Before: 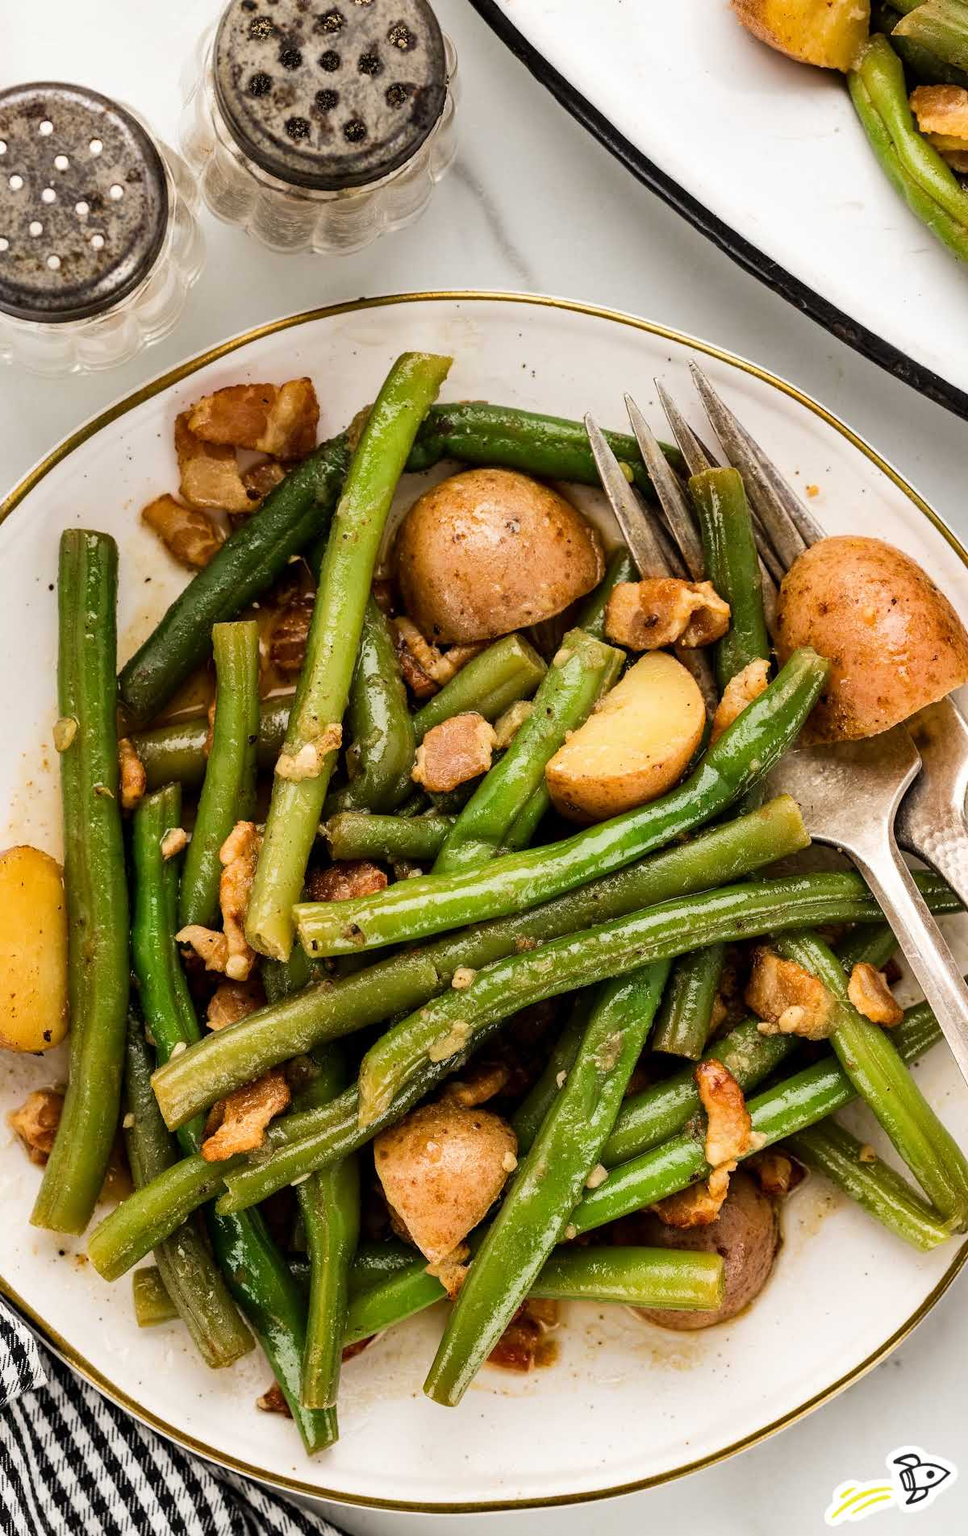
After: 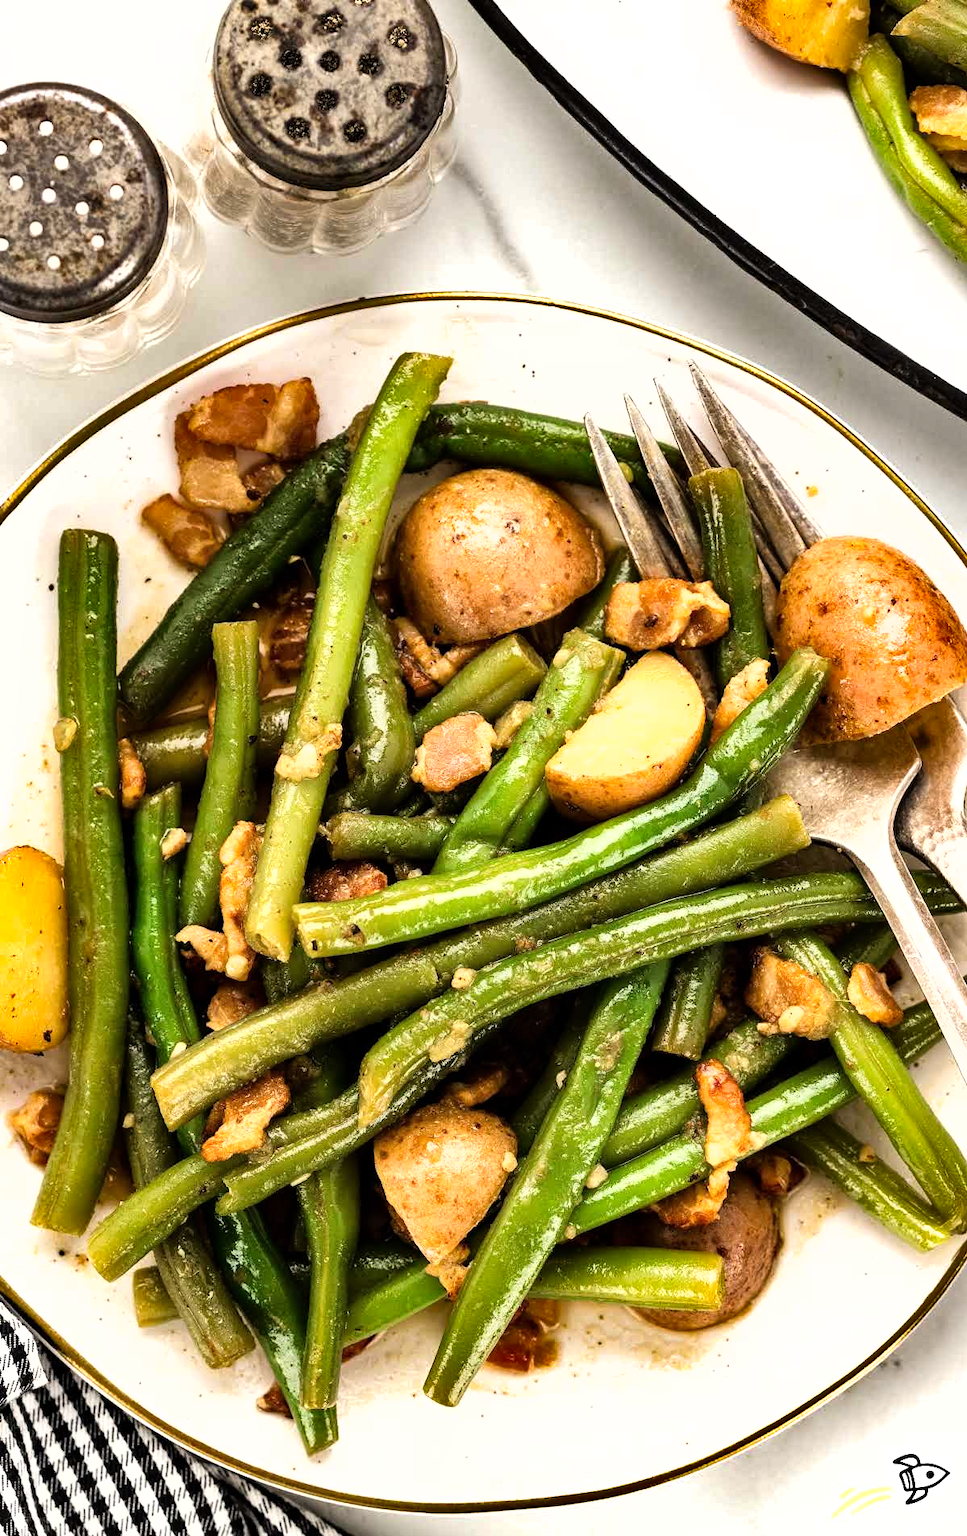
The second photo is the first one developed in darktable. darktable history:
shadows and highlights: highlights color adjustment 52.47%, soften with gaussian
tone equalizer: -8 EV -0.784 EV, -7 EV -0.71 EV, -6 EV -0.575 EV, -5 EV -0.389 EV, -3 EV 0.365 EV, -2 EV 0.6 EV, -1 EV 0.676 EV, +0 EV 0.744 EV, luminance estimator HSV value / RGB max
